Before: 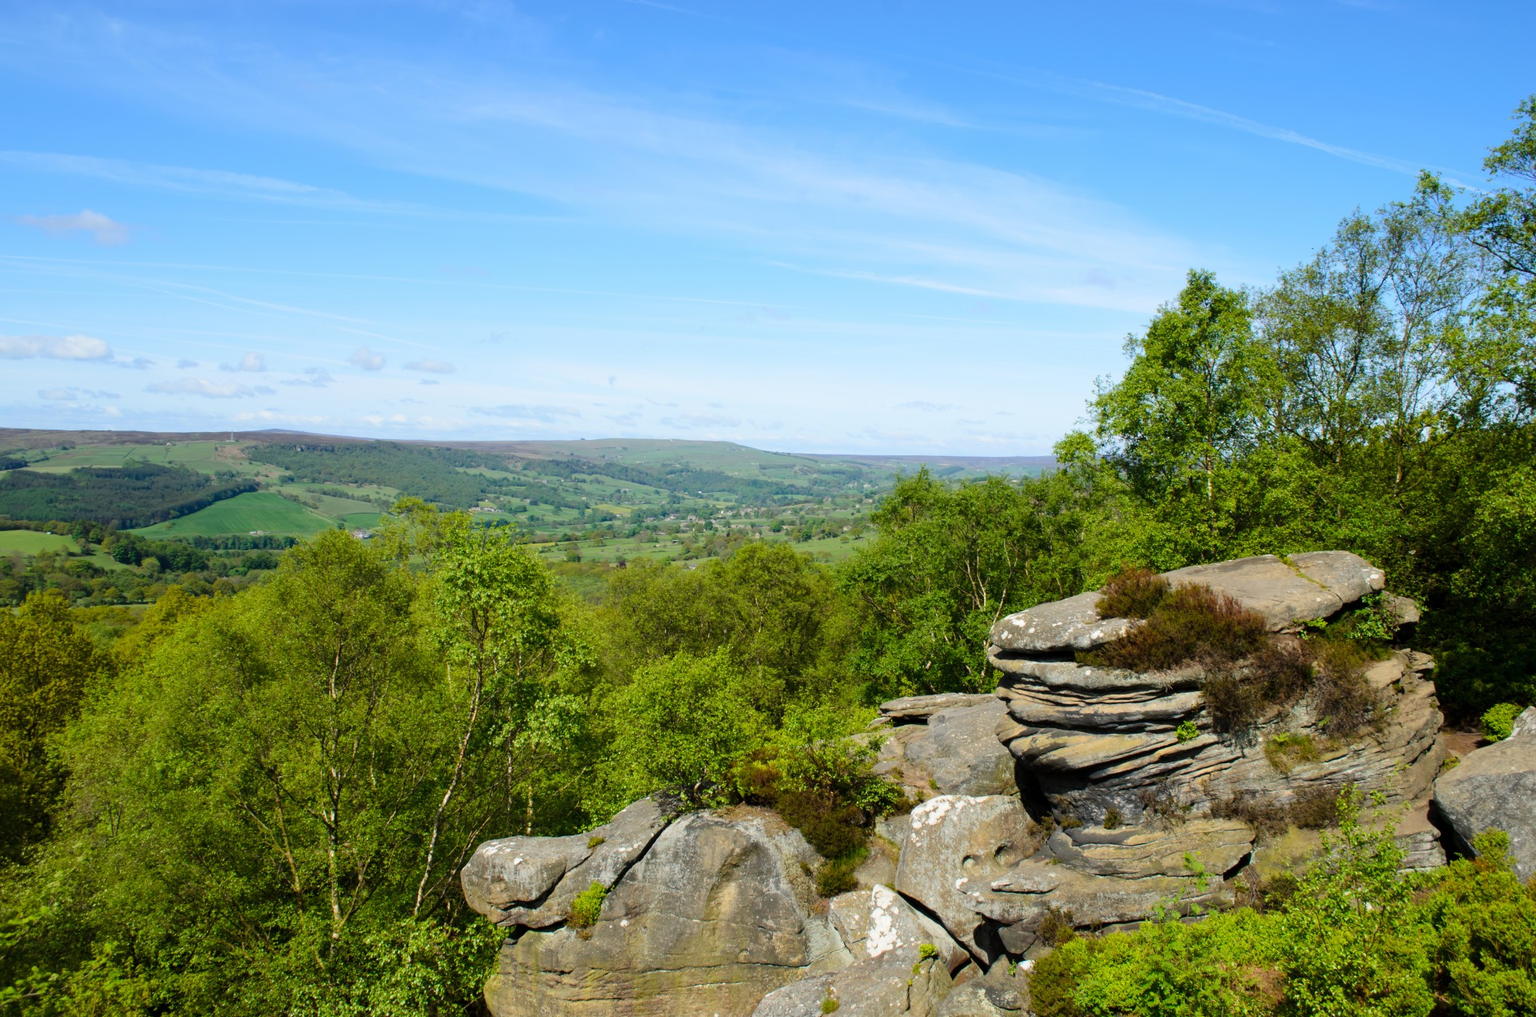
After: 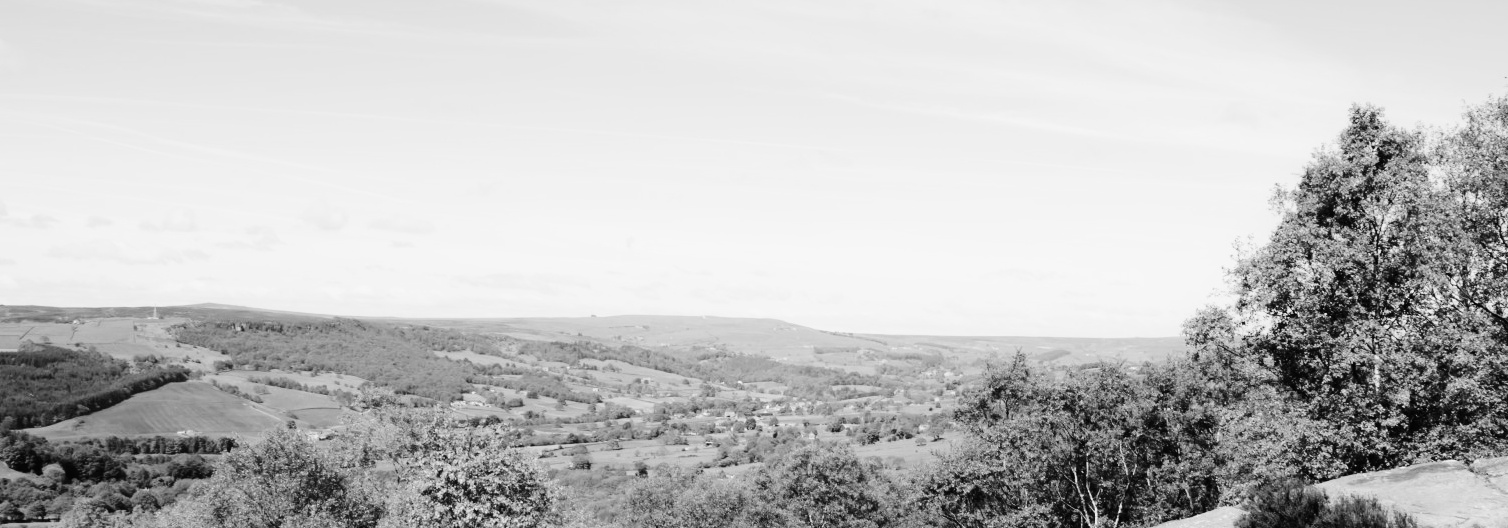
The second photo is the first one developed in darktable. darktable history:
monochrome: on, module defaults
crop: left 7.036%, top 18.398%, right 14.379%, bottom 40.043%
exposure: exposure -0.462 EV, compensate highlight preservation false
base curve: curves: ch0 [(0, 0) (0, 0) (0.002, 0.001) (0.008, 0.003) (0.019, 0.011) (0.037, 0.037) (0.064, 0.11) (0.102, 0.232) (0.152, 0.379) (0.216, 0.524) (0.296, 0.665) (0.394, 0.789) (0.512, 0.881) (0.651, 0.945) (0.813, 0.986) (1, 1)], preserve colors none
